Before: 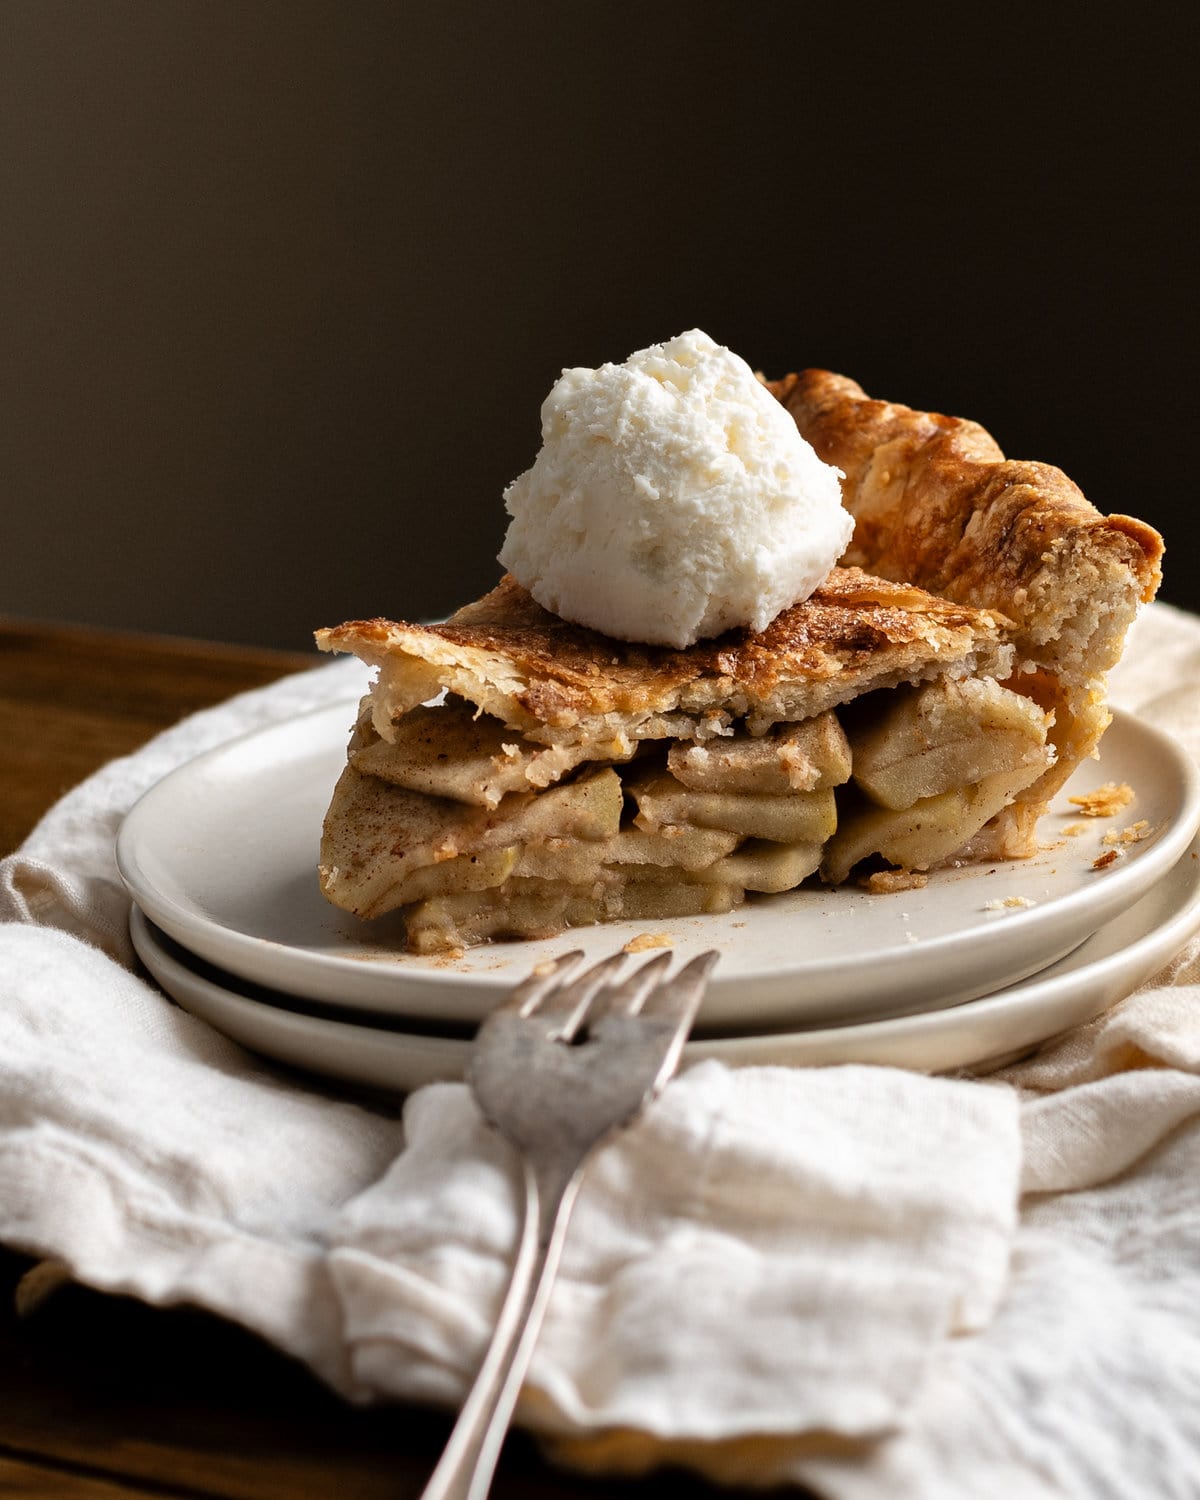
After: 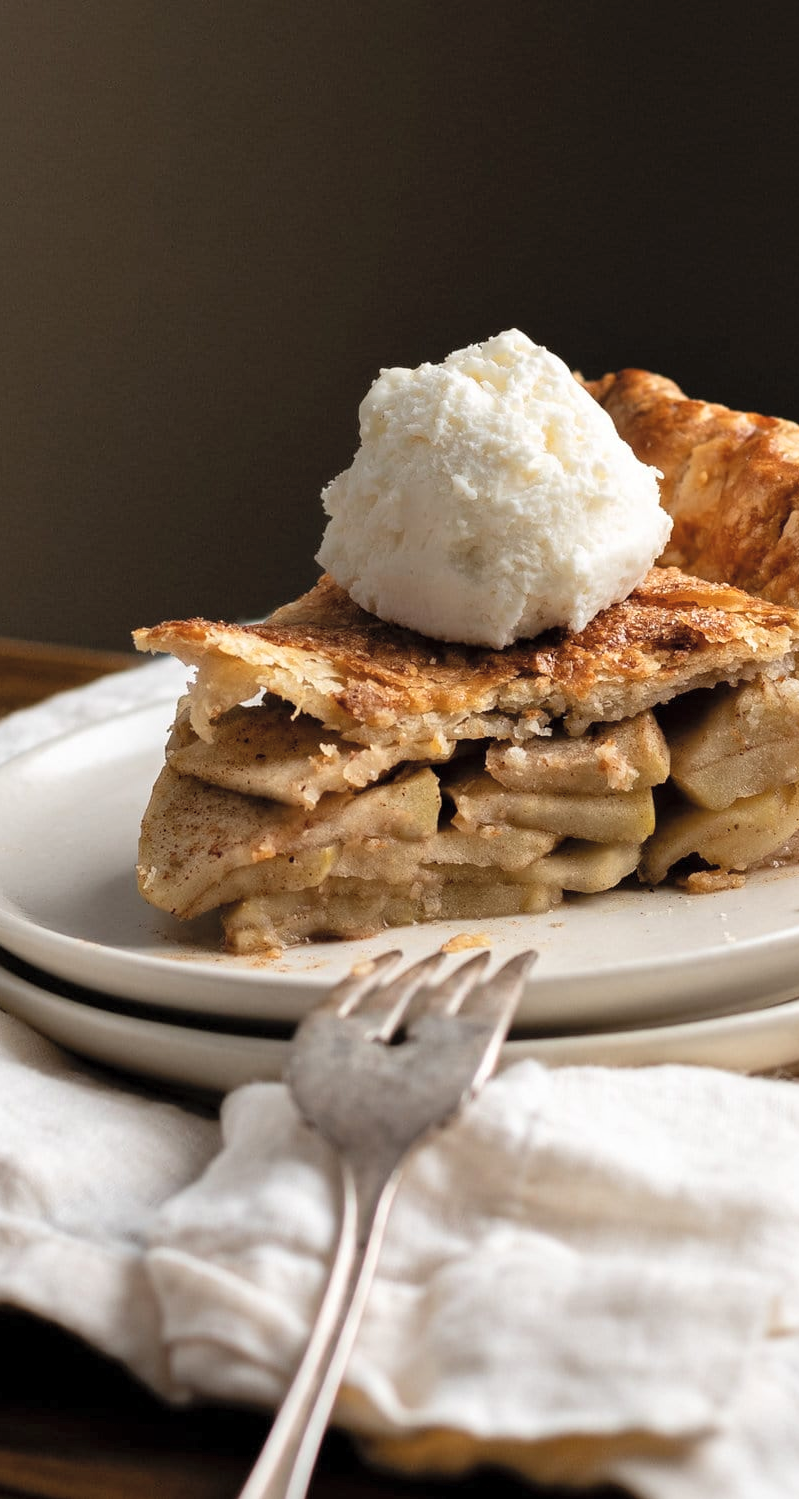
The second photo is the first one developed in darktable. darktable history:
crop and rotate: left 15.219%, right 18.192%
local contrast: mode bilateral grid, contrast 15, coarseness 36, detail 105%, midtone range 0.2
contrast brightness saturation: brightness 0.118
